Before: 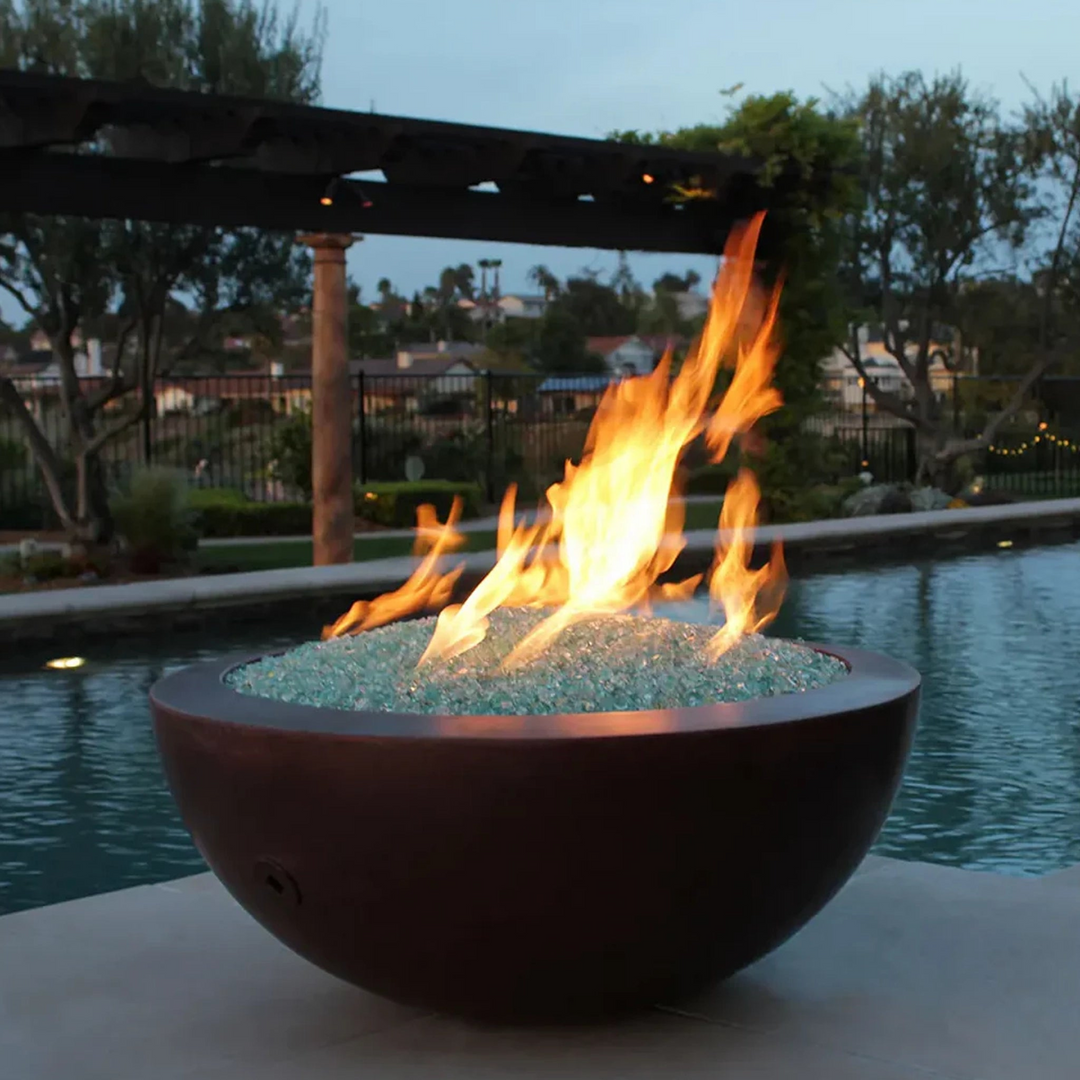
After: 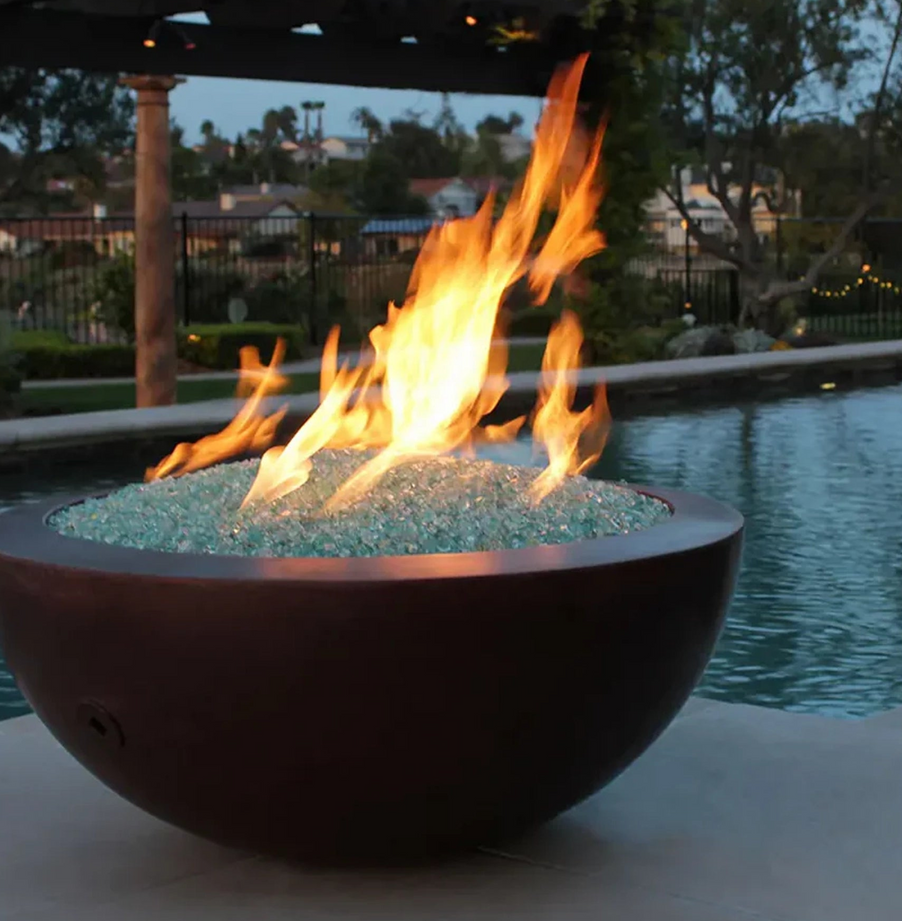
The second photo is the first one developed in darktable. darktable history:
crop: left 16.391%, top 14.722%
